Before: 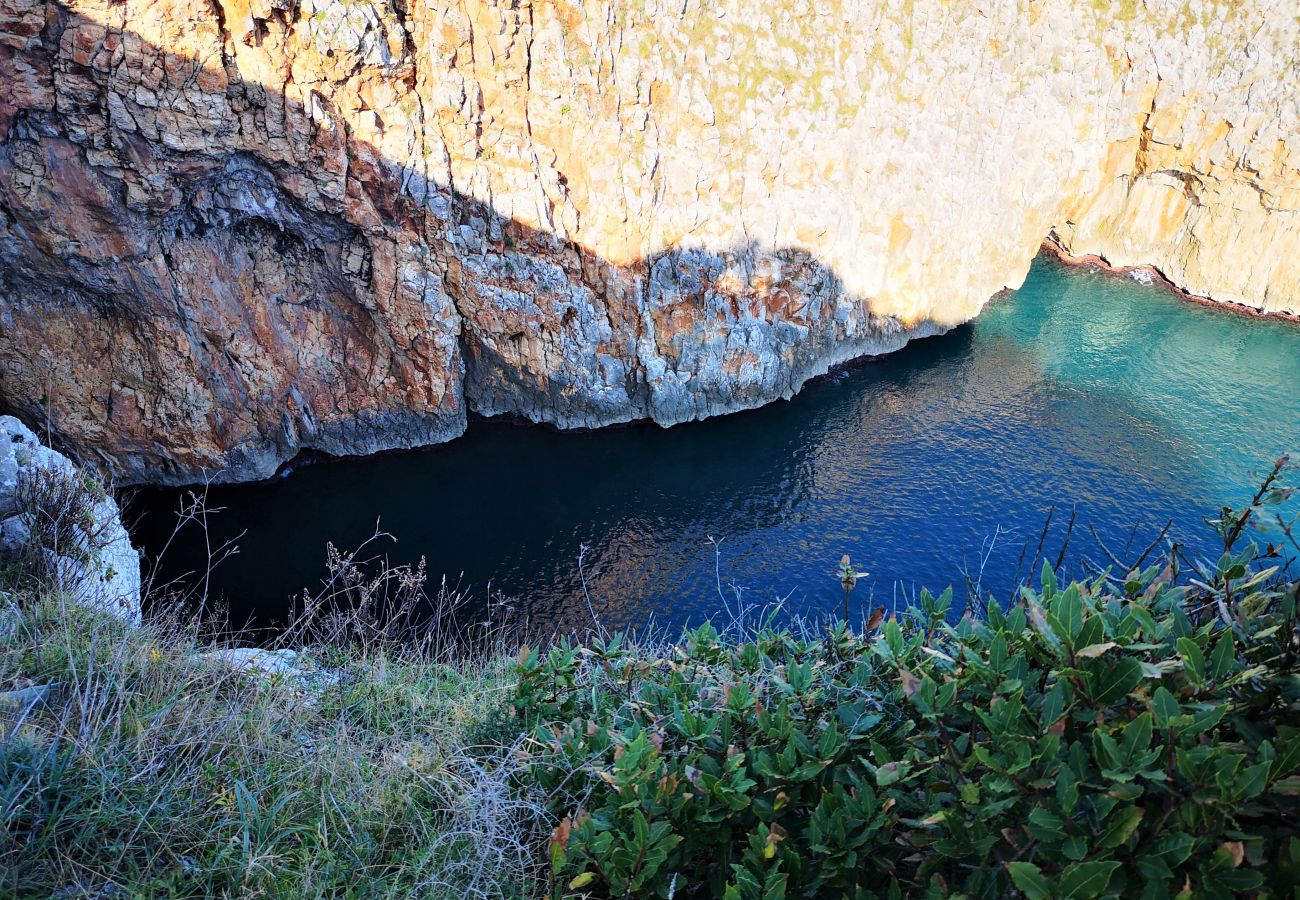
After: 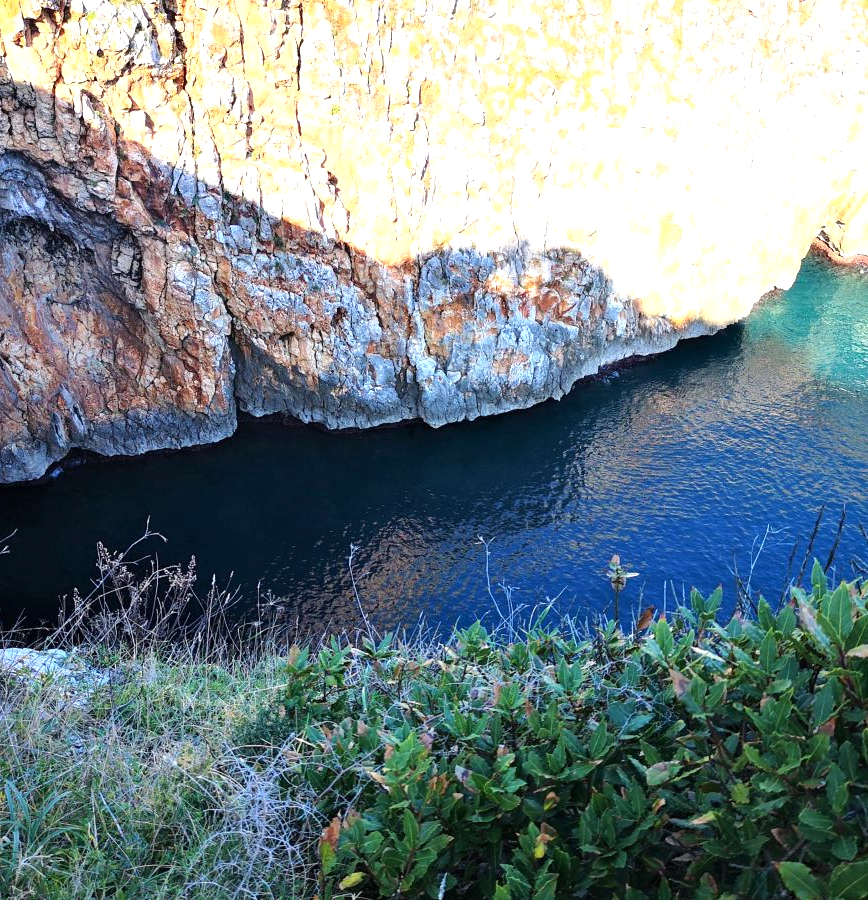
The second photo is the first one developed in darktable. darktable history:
crop and rotate: left 17.732%, right 15.423%
exposure: black level correction 0, exposure 0.5 EV, compensate exposure bias true, compensate highlight preservation false
tone equalizer: on, module defaults
